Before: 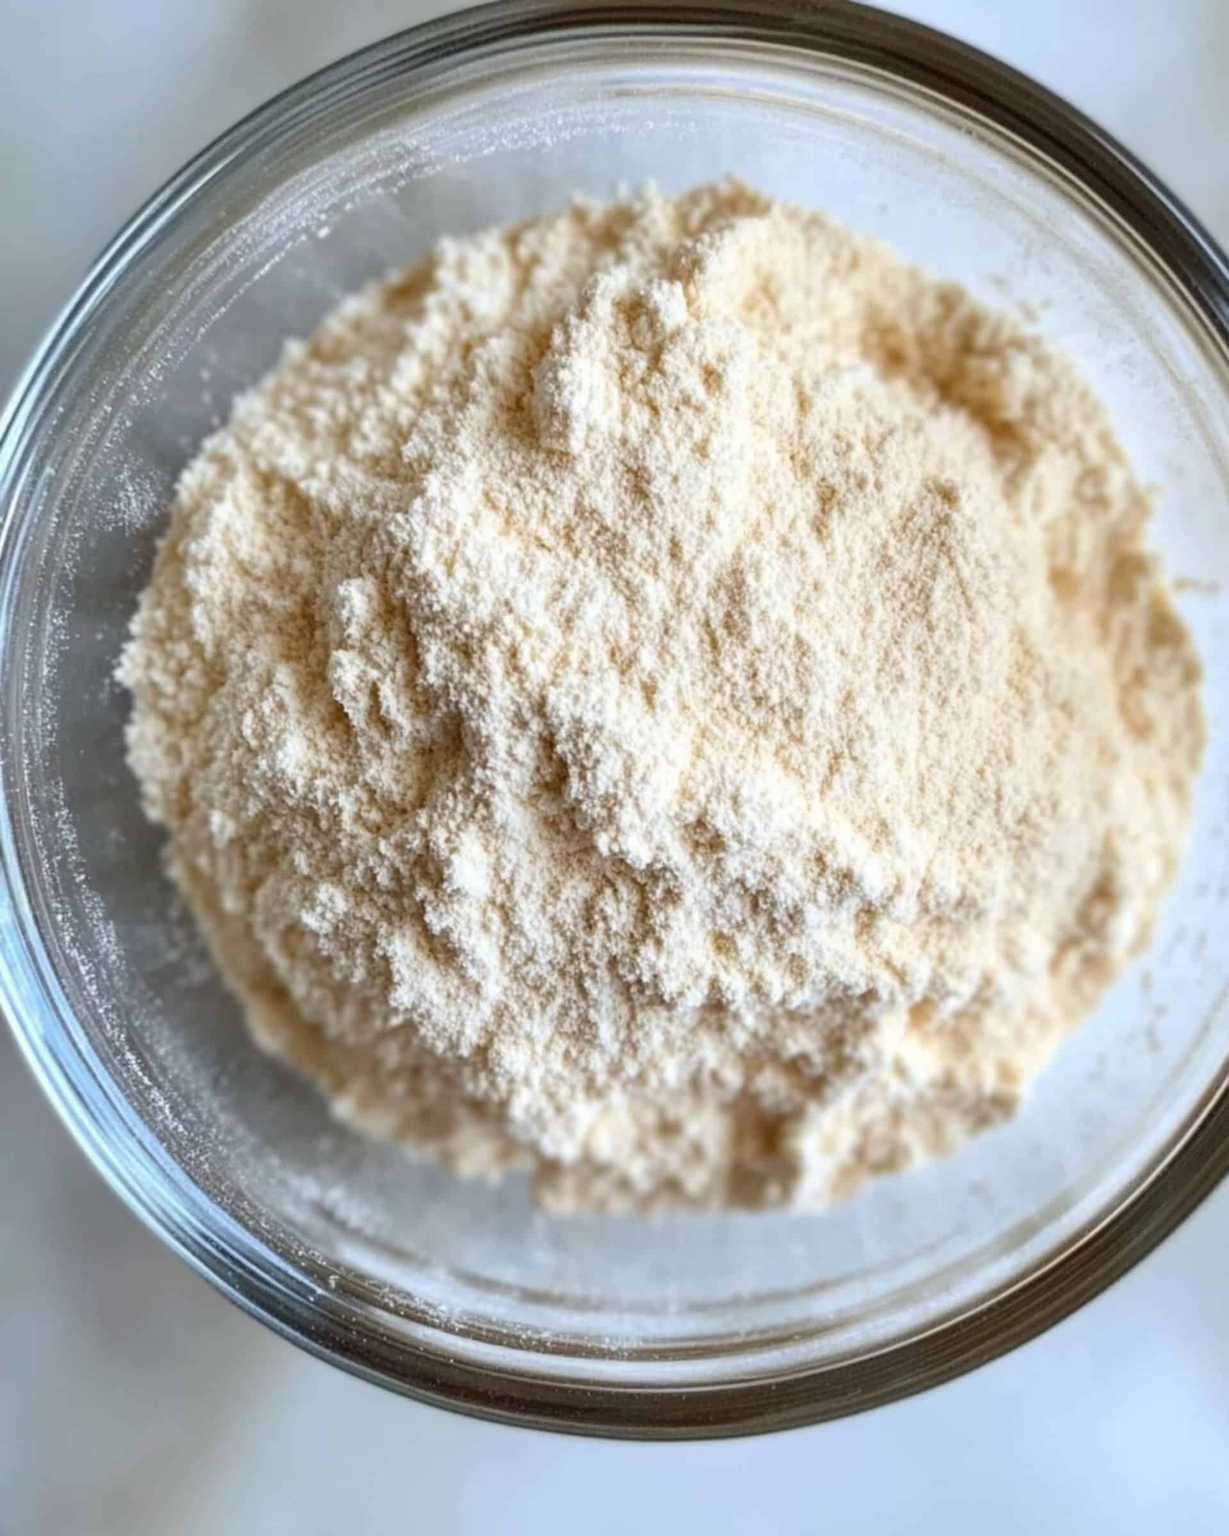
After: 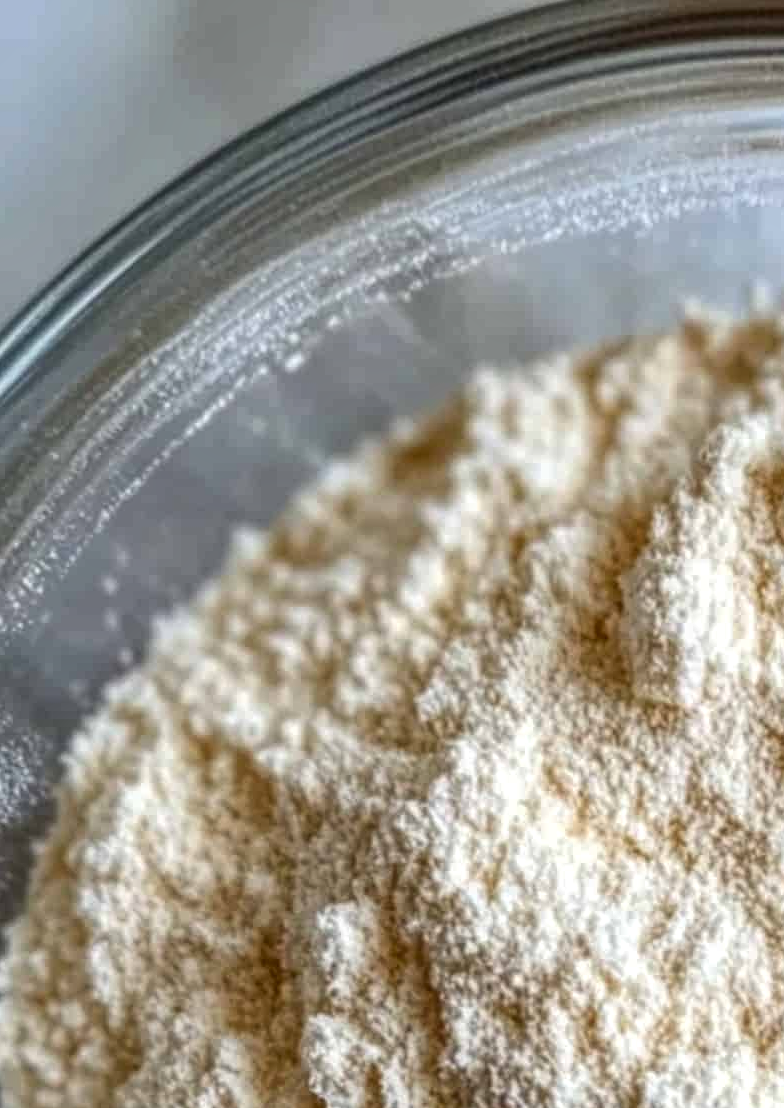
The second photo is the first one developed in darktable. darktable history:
crop and rotate: left 10.995%, top 0.049%, right 48.132%, bottom 53.766%
contrast brightness saturation: contrast 0.067, brightness -0.132, saturation 0.061
local contrast: highlights 67%, shadows 33%, detail 167%, midtone range 0.2
